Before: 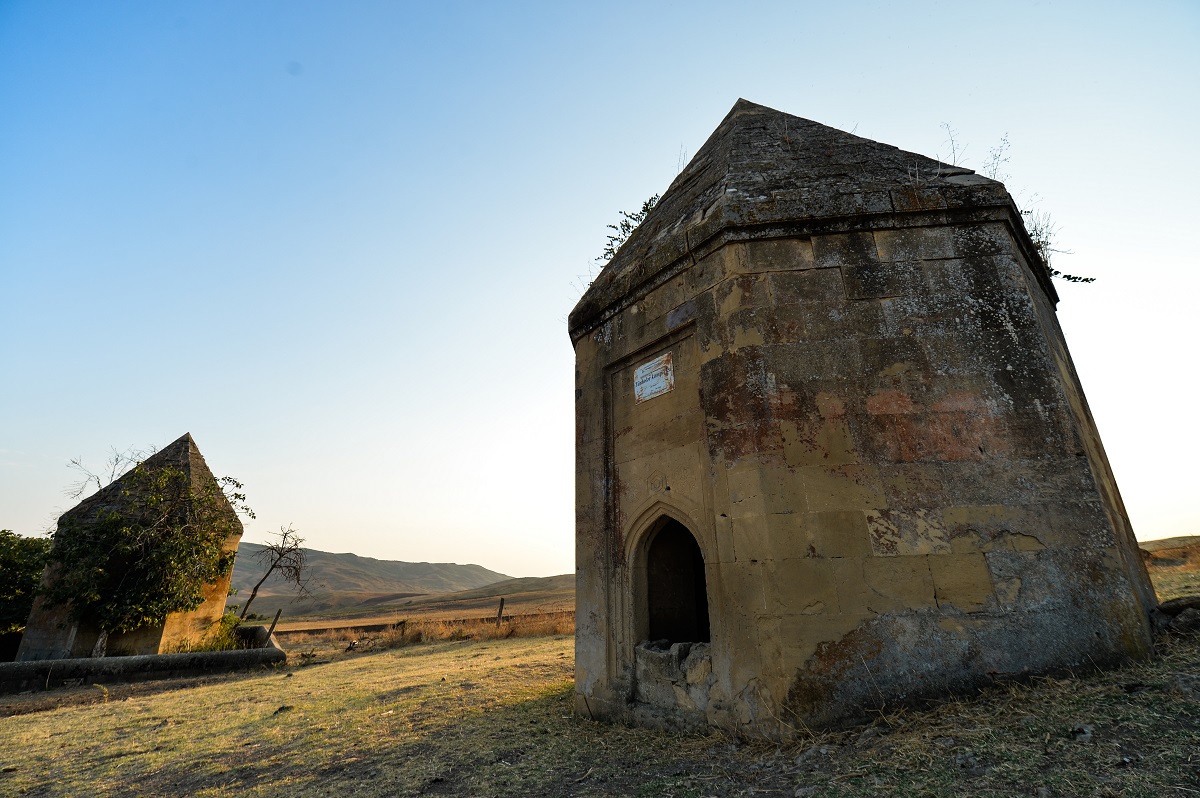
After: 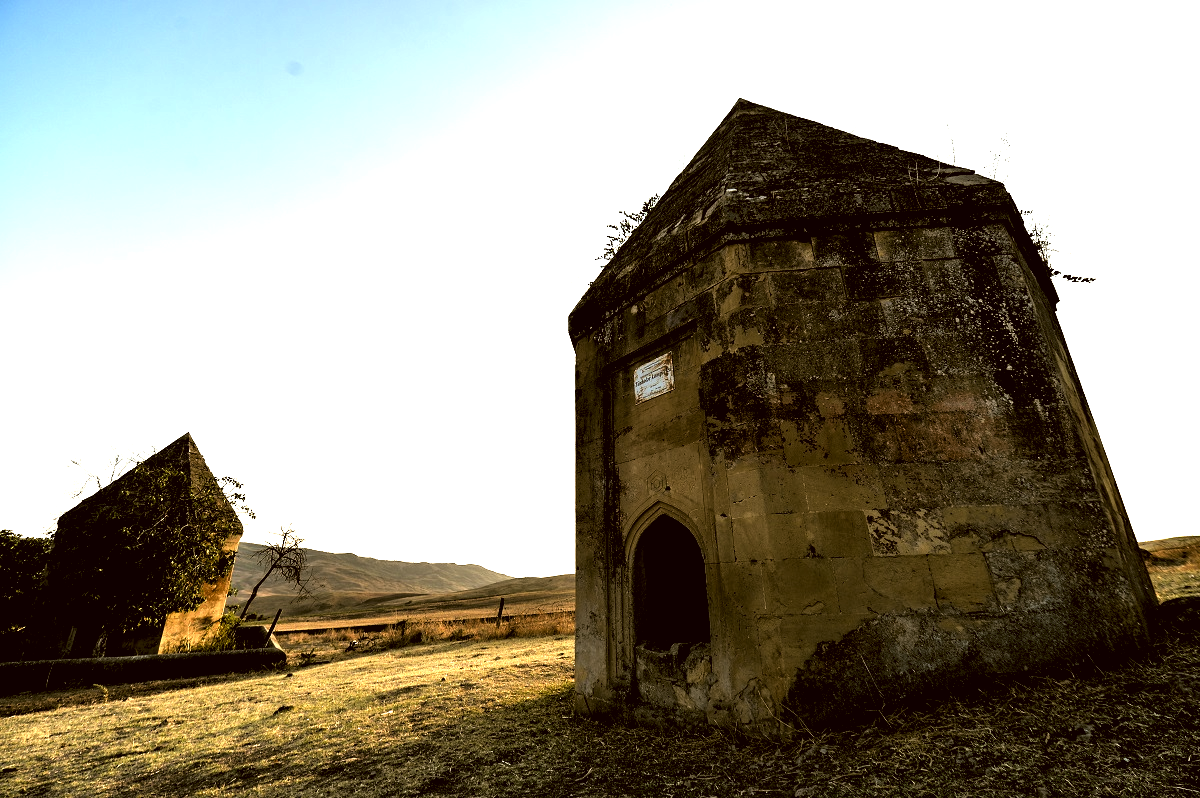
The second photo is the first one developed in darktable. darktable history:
color correction: highlights a* -1.39, highlights b* 10.58, shadows a* 0.518, shadows b* 19.03
levels: levels [0.182, 0.542, 0.902]
exposure: exposure 0.692 EV, compensate exposure bias true, compensate highlight preservation false
color balance rgb: power › luminance -7.636%, power › chroma 1.323%, power › hue 330.43°, highlights gain › chroma 1.742%, highlights gain › hue 55.88°, linear chroma grading › global chroma 25.123%, perceptual saturation grading › global saturation -31.792%, global vibrance 9.468%
